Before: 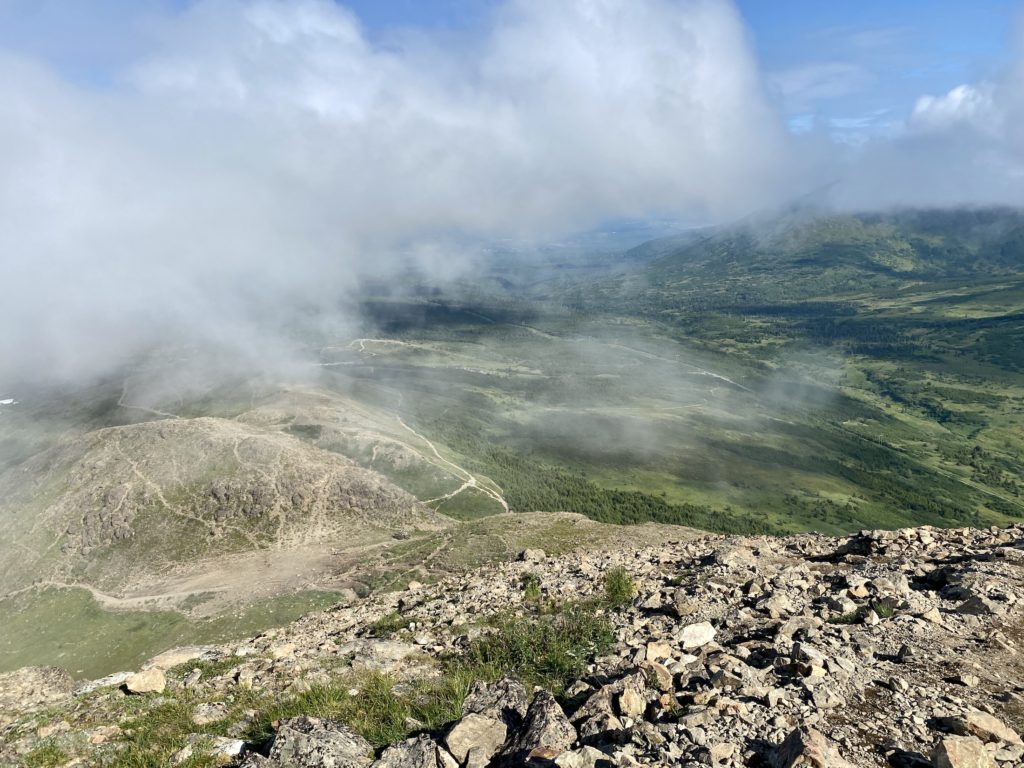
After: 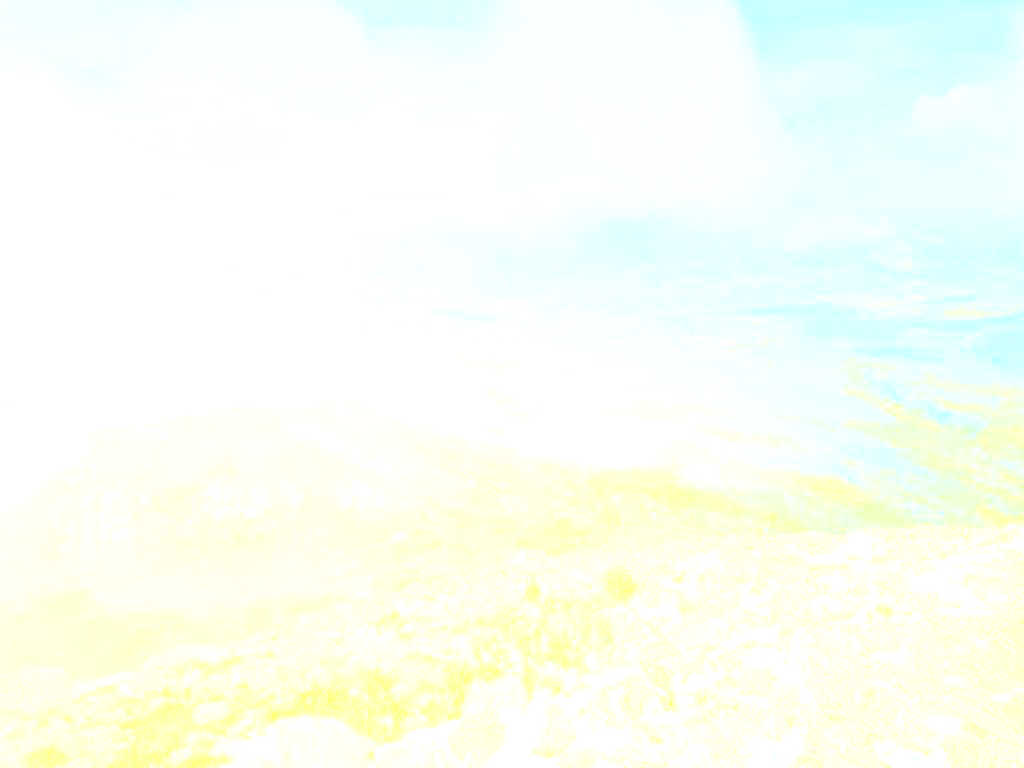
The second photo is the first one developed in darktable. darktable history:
contrast brightness saturation: brightness -0.25, saturation 0.2
grain: coarseness 0.09 ISO
base curve: curves: ch0 [(0, 0) (0.028, 0.03) (0.121, 0.232) (0.46, 0.748) (0.859, 0.968) (1, 1)], preserve colors none
tone equalizer: -7 EV 0.15 EV, -6 EV 0.6 EV, -5 EV 1.15 EV, -4 EV 1.33 EV, -3 EV 1.15 EV, -2 EV 0.6 EV, -1 EV 0.15 EV, mask exposure compensation -0.5 EV
exposure: black level correction -0.008, exposure 0.067 EV, compensate highlight preservation false
bloom: size 70%, threshold 25%, strength 70%
